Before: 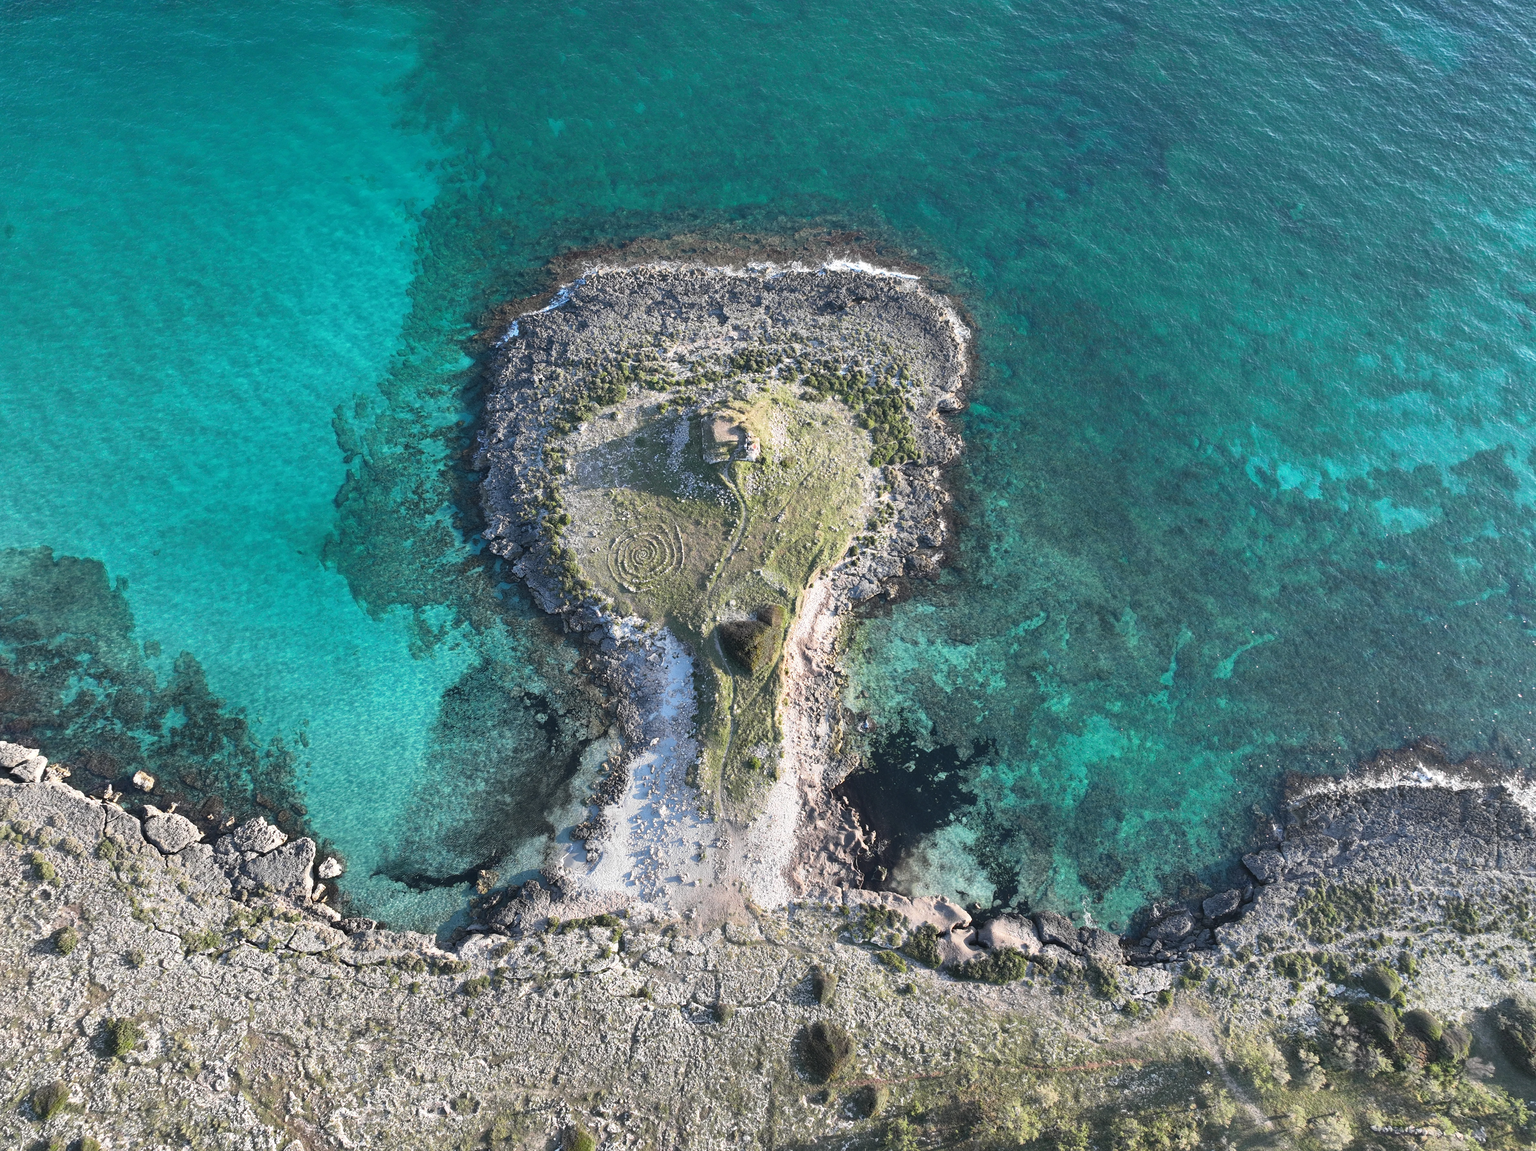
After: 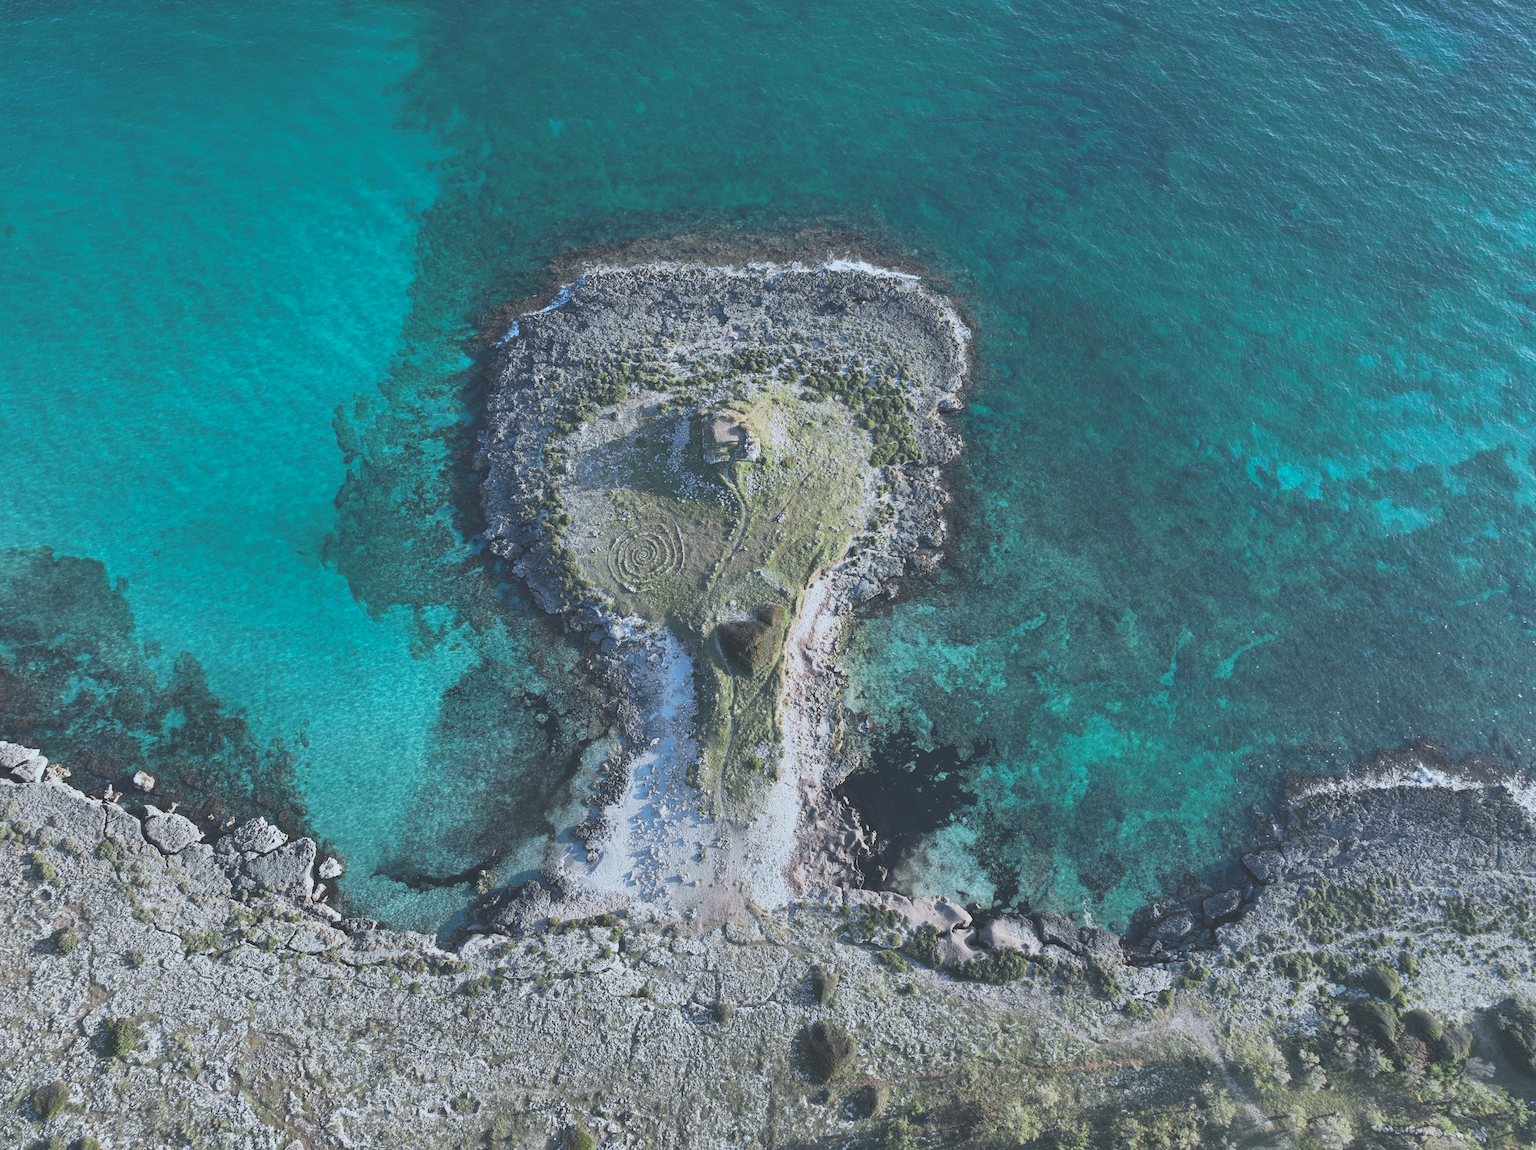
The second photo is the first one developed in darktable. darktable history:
color correction: highlights a* -3.95, highlights b* -10.68
base curve: curves: ch0 [(0, 0) (0.472, 0.508) (1, 1)], preserve colors none
exposure: black level correction -0.035, exposure -0.498 EV, compensate exposure bias true, compensate highlight preservation false
